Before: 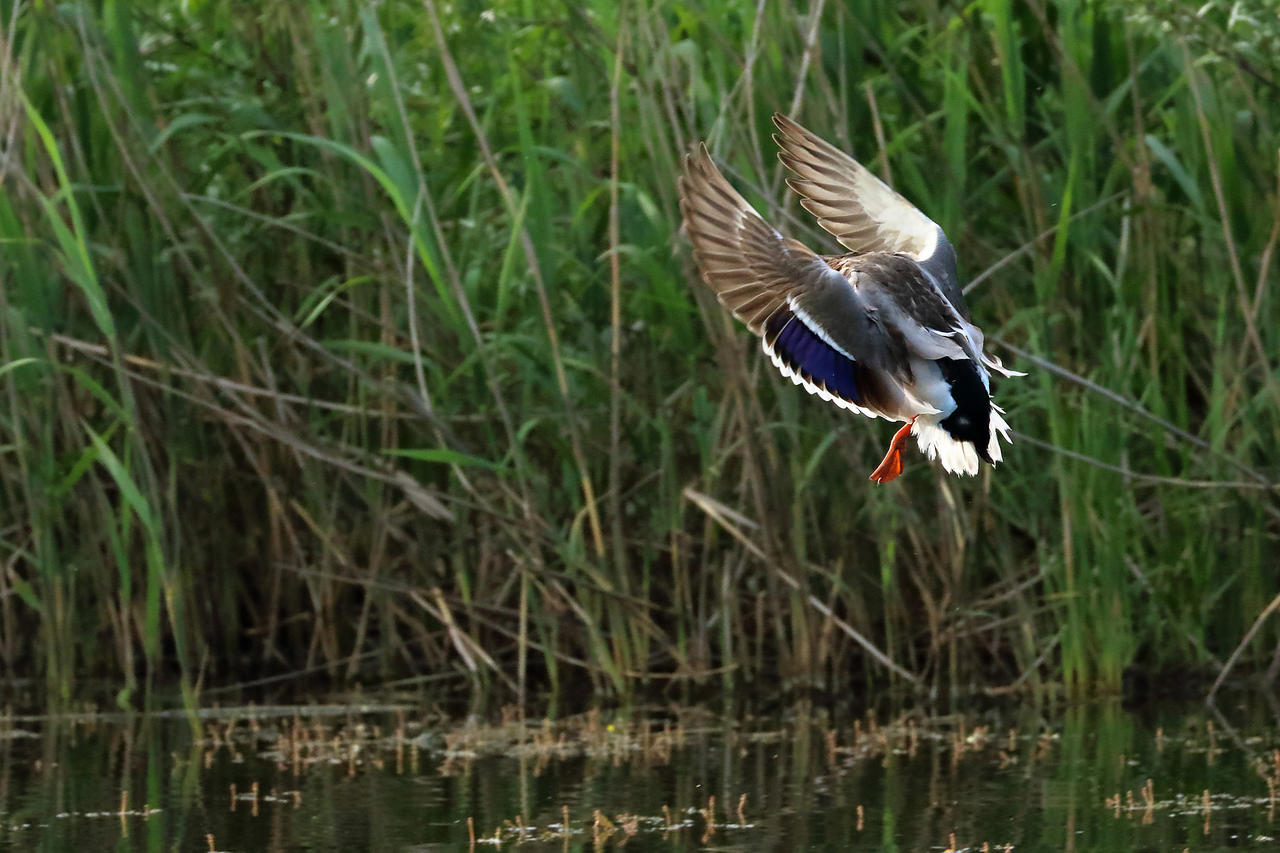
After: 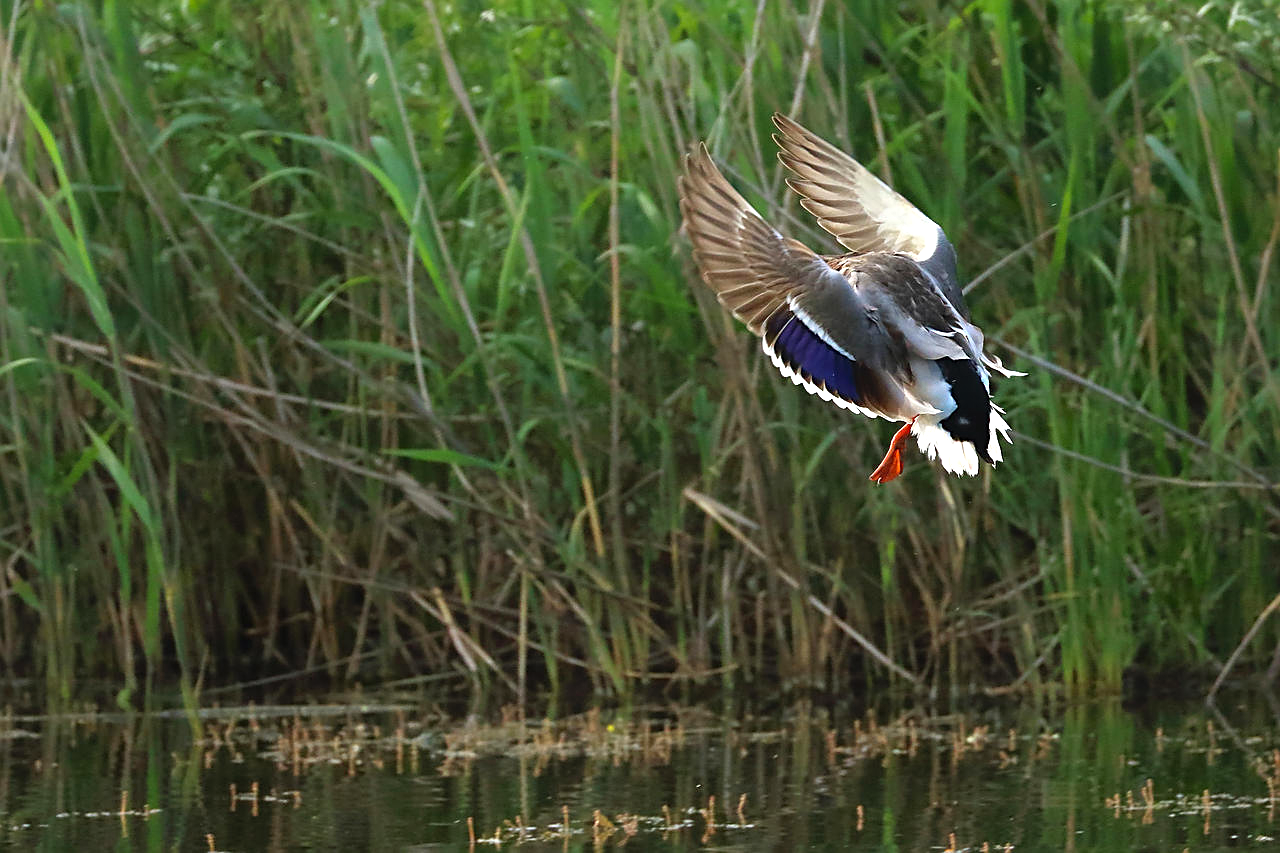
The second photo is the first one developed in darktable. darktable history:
exposure: black level correction 0.001, exposure 0.5 EV, compensate exposure bias true, compensate highlight preservation false
sharpen: on, module defaults
contrast equalizer: y [[0.46, 0.454, 0.451, 0.451, 0.455, 0.46], [0.5 ×6], [0.5 ×6], [0 ×6], [0 ×6]]
